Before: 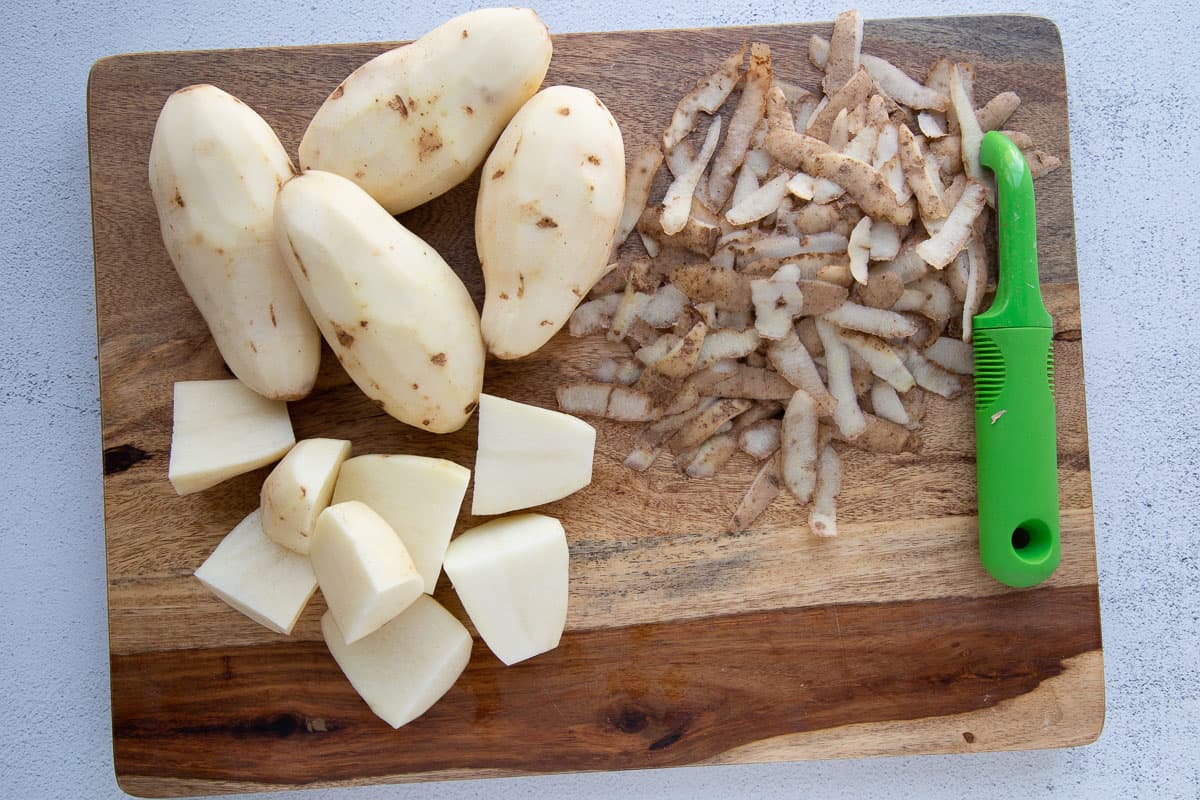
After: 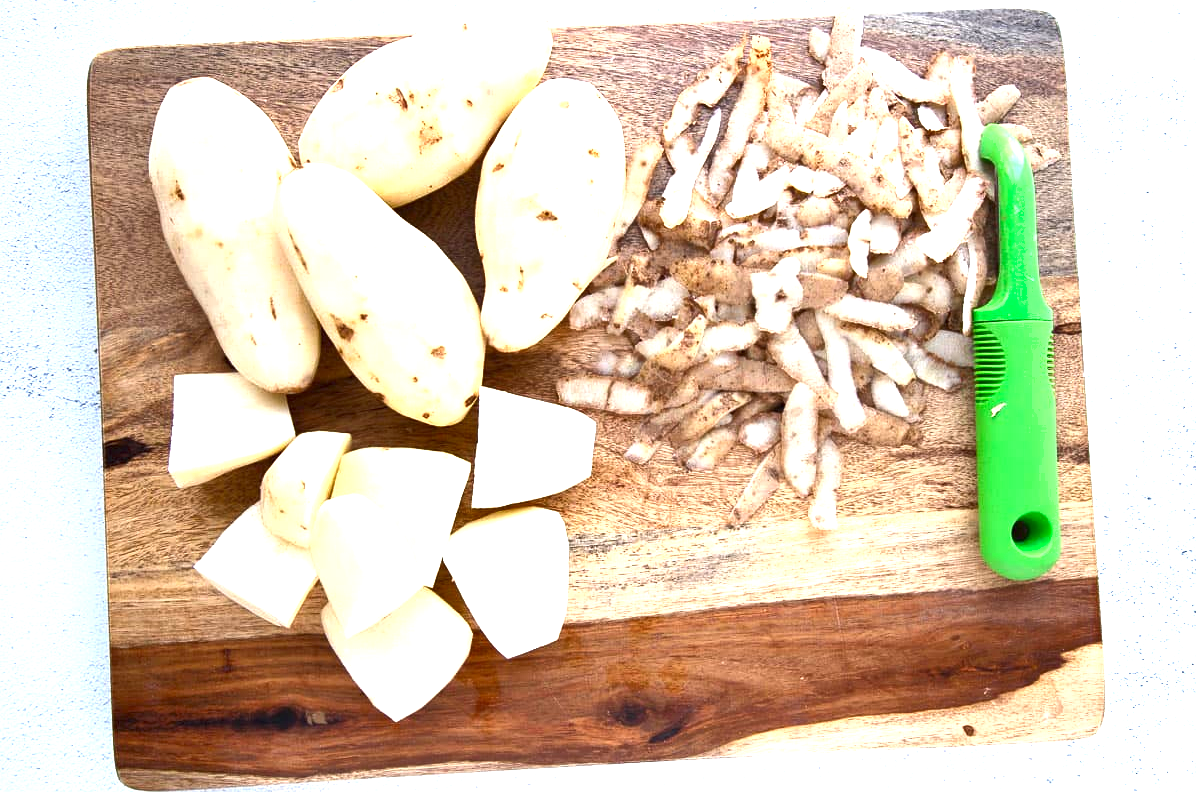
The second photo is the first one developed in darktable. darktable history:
shadows and highlights: shadows 36.88, highlights -28.2, soften with gaussian
crop: top 0.921%, right 0.031%
exposure: black level correction 0, exposure 1.695 EV, compensate highlight preservation false
